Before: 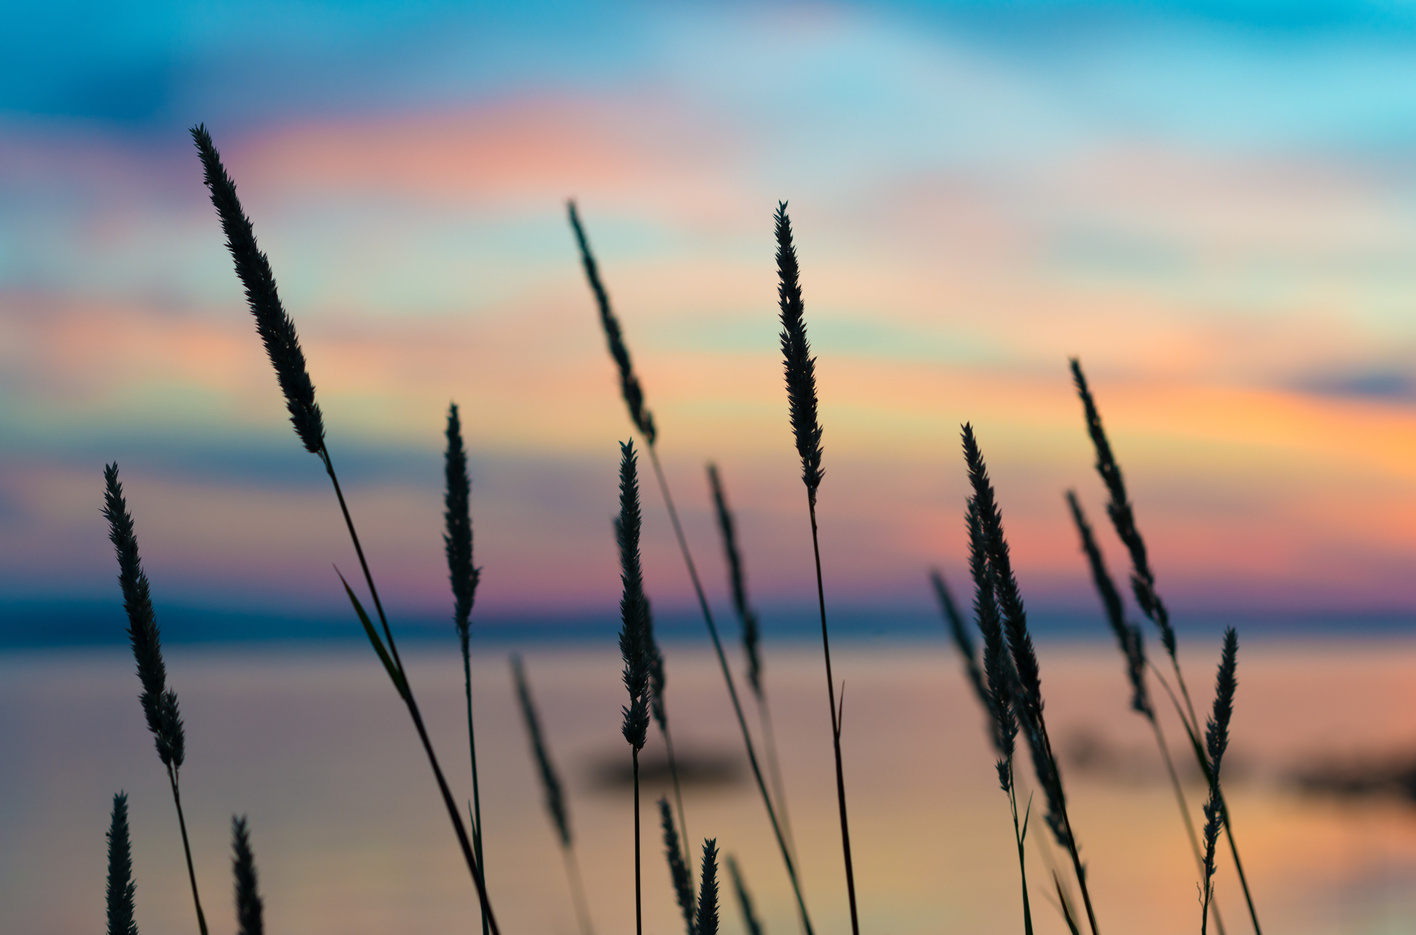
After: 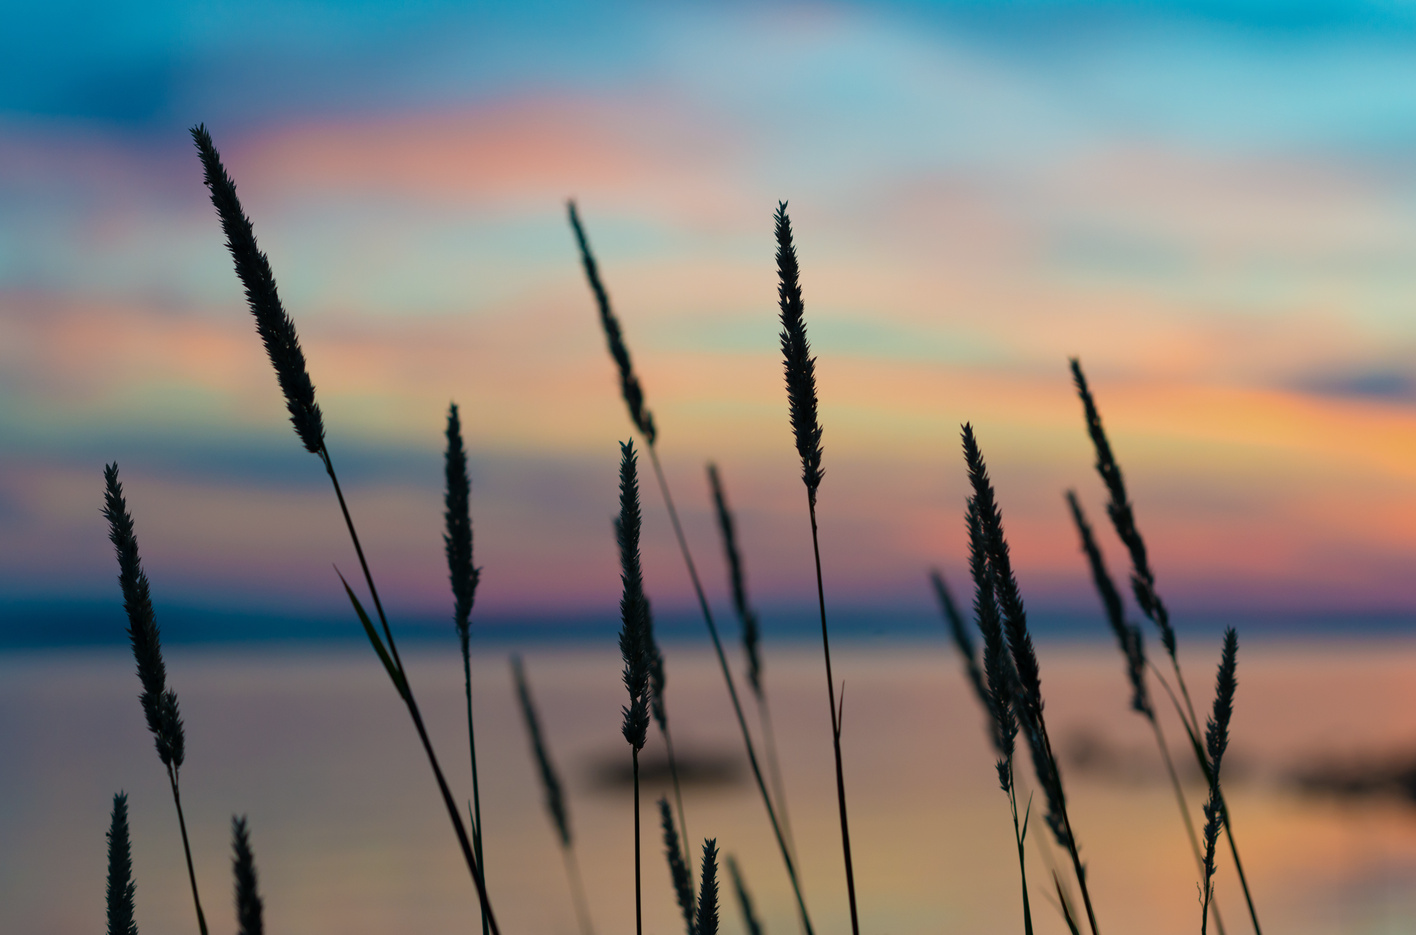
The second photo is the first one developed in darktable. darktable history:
tone equalizer: on, module defaults
exposure: exposure -0.293 EV, compensate highlight preservation false
